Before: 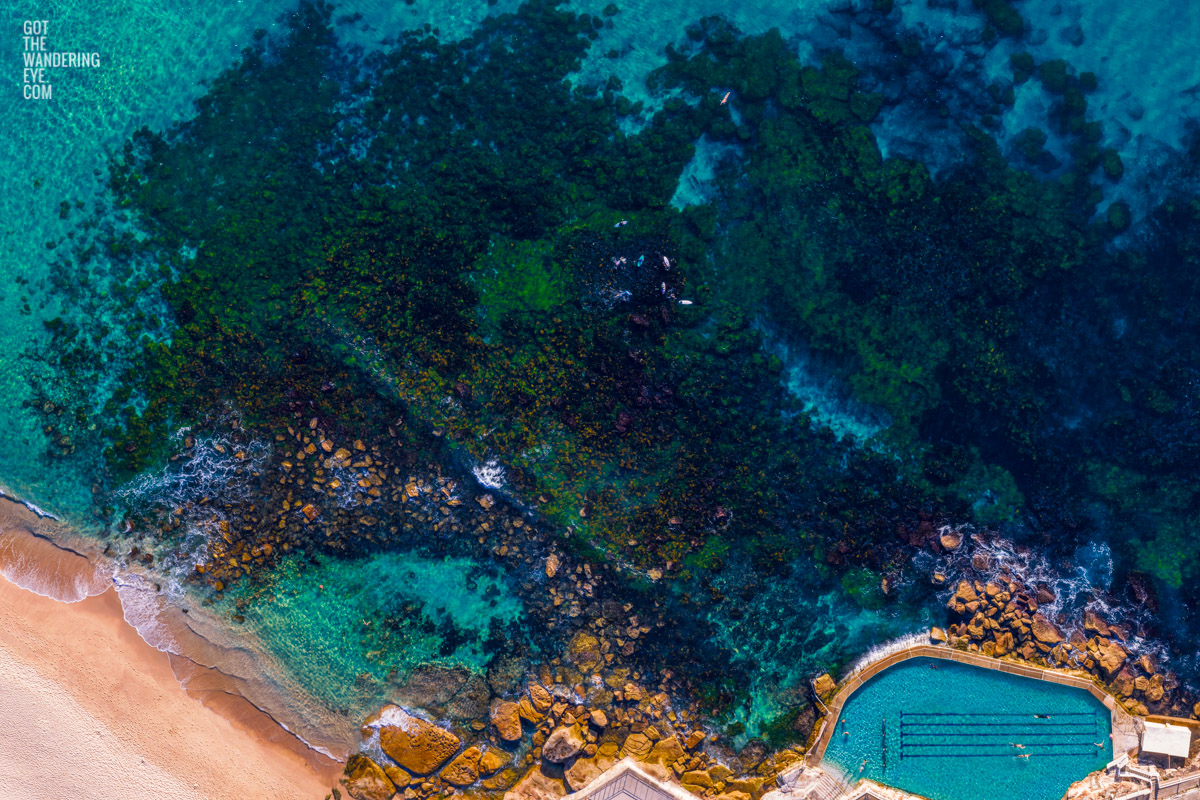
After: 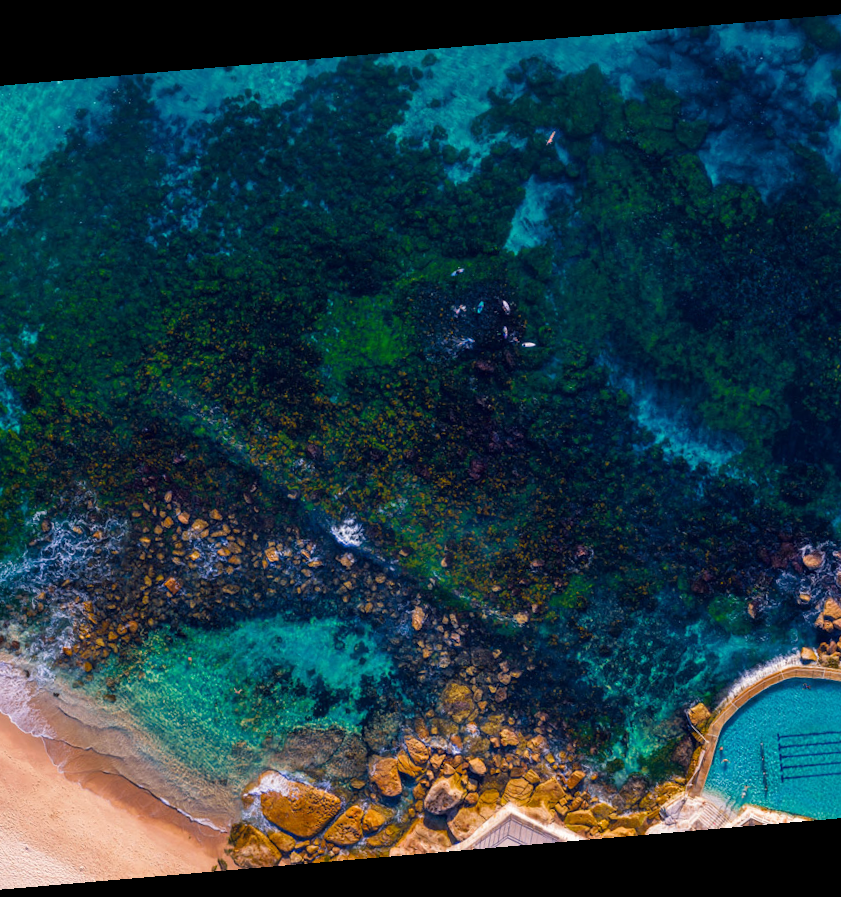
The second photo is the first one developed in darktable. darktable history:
crop and rotate: left 14.292%, right 19.041%
rotate and perspective: rotation -4.86°, automatic cropping off
